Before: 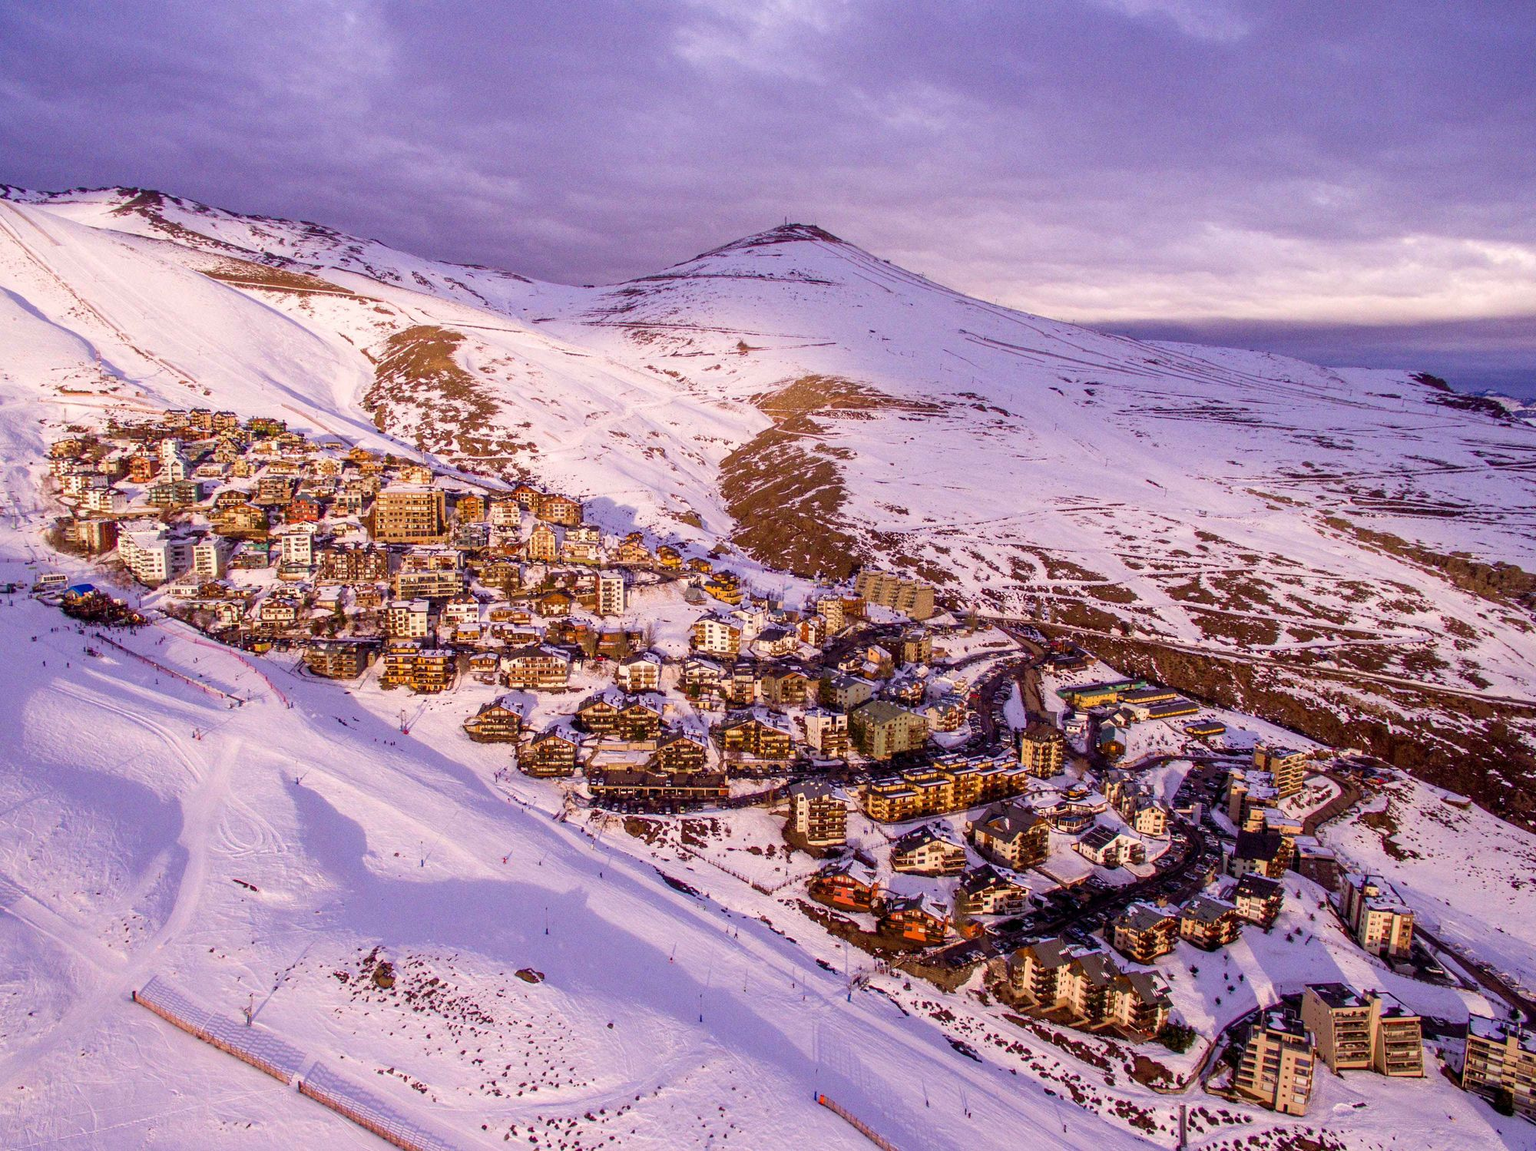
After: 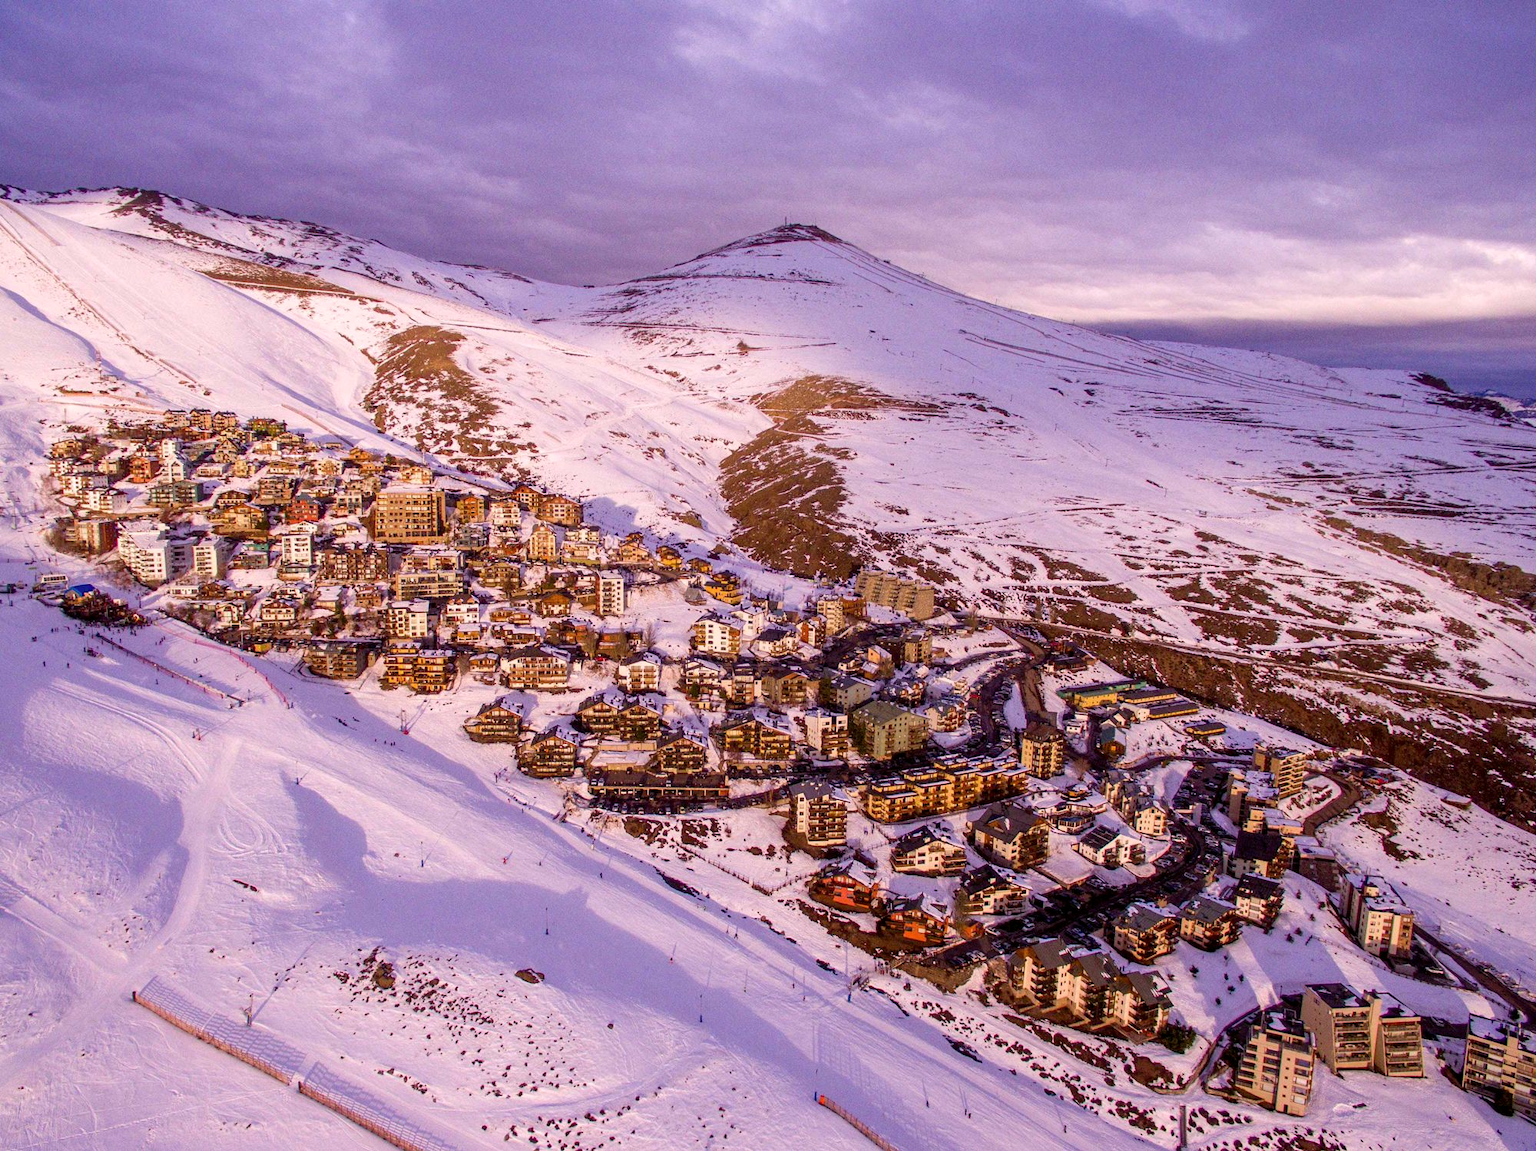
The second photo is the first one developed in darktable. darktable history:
exposure: black level correction 0.001, compensate highlight preservation false
color correction: highlights a* 3.12, highlights b* -1.55, shadows a* -0.101, shadows b* 2.52, saturation 0.98
